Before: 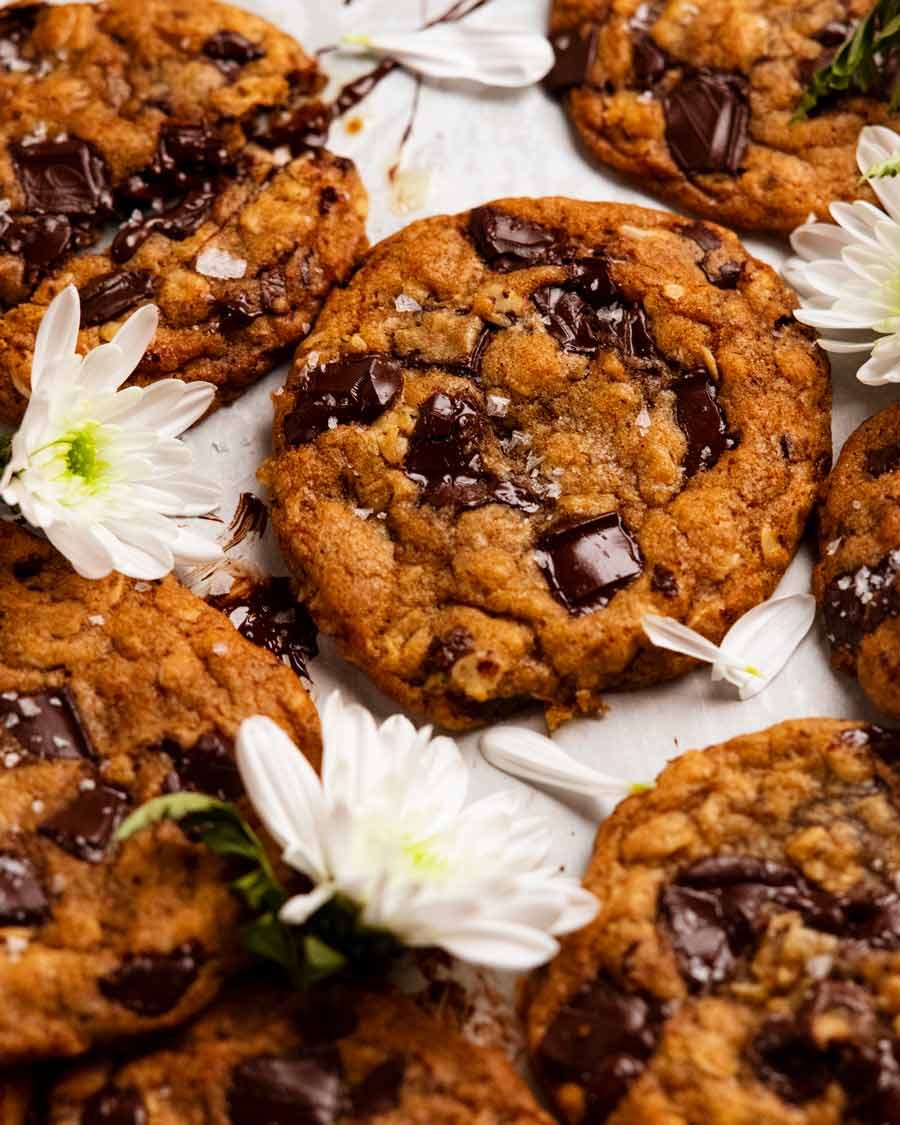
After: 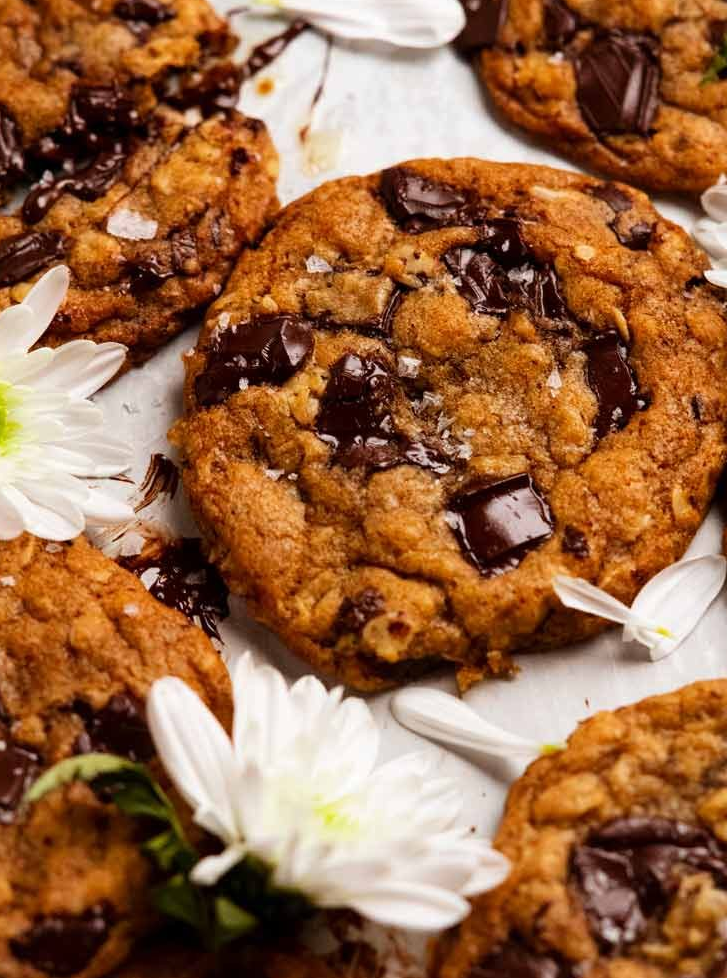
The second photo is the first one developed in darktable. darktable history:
crop: left 9.929%, top 3.475%, right 9.188%, bottom 9.529%
base curve: exposure shift 0, preserve colors none
